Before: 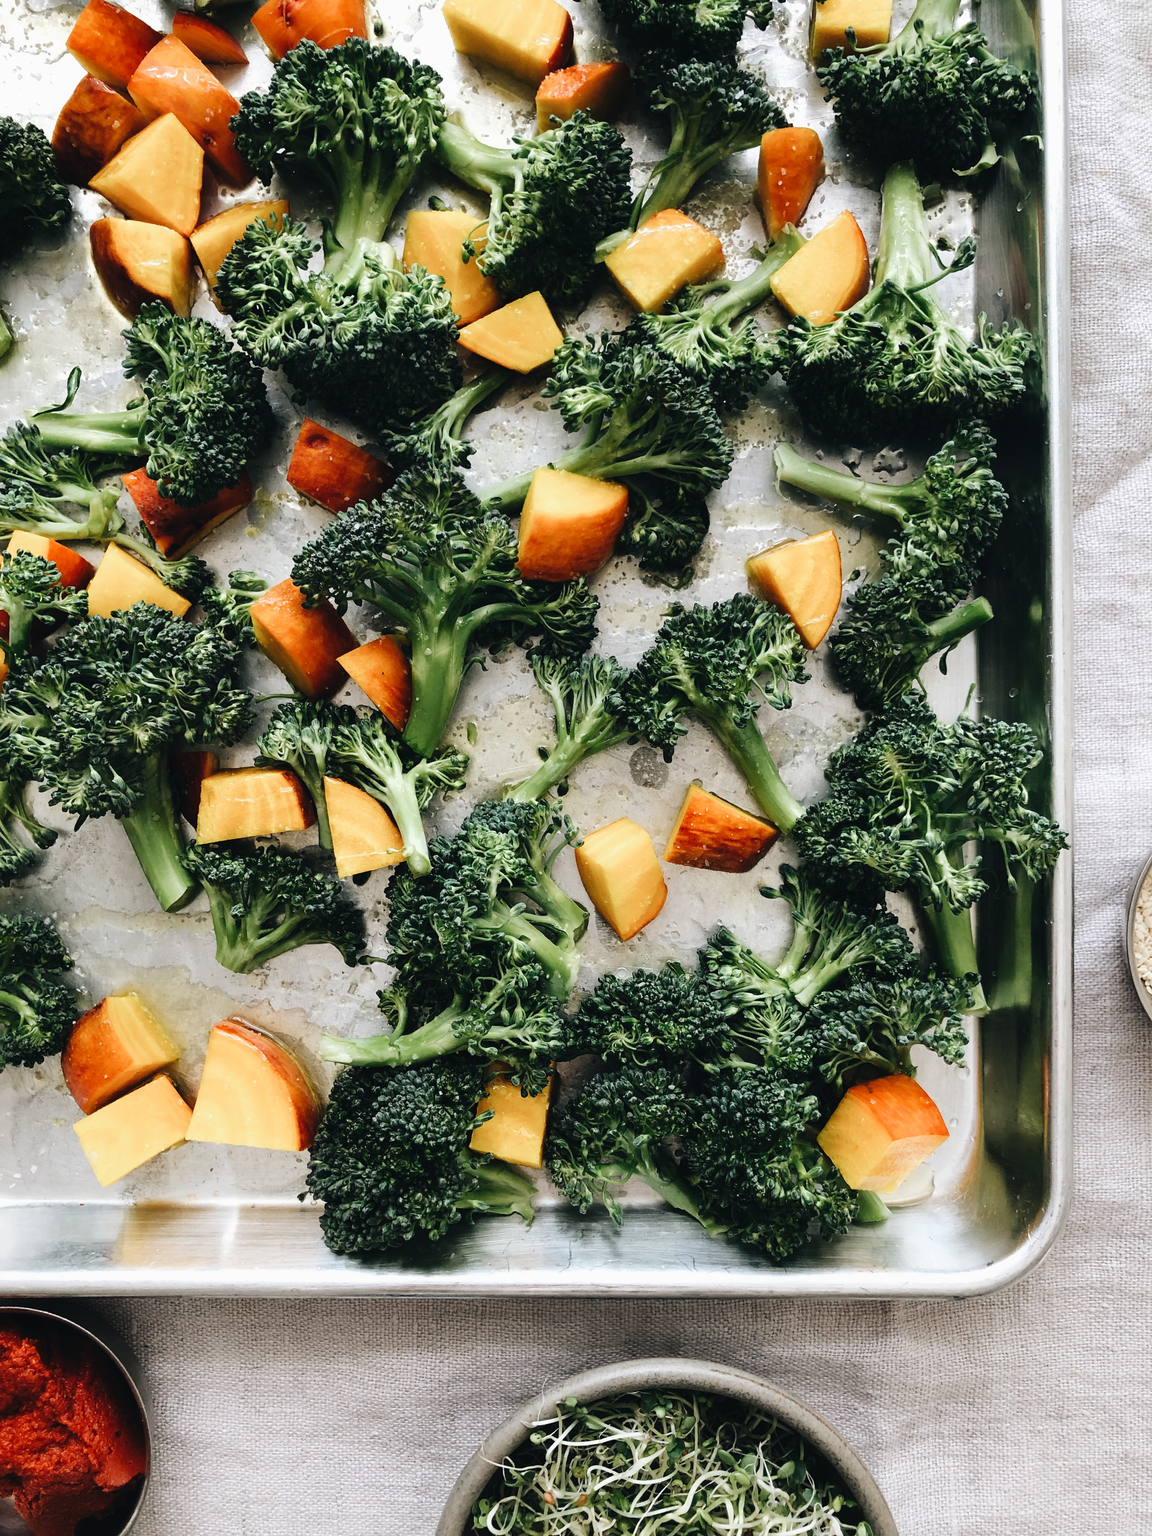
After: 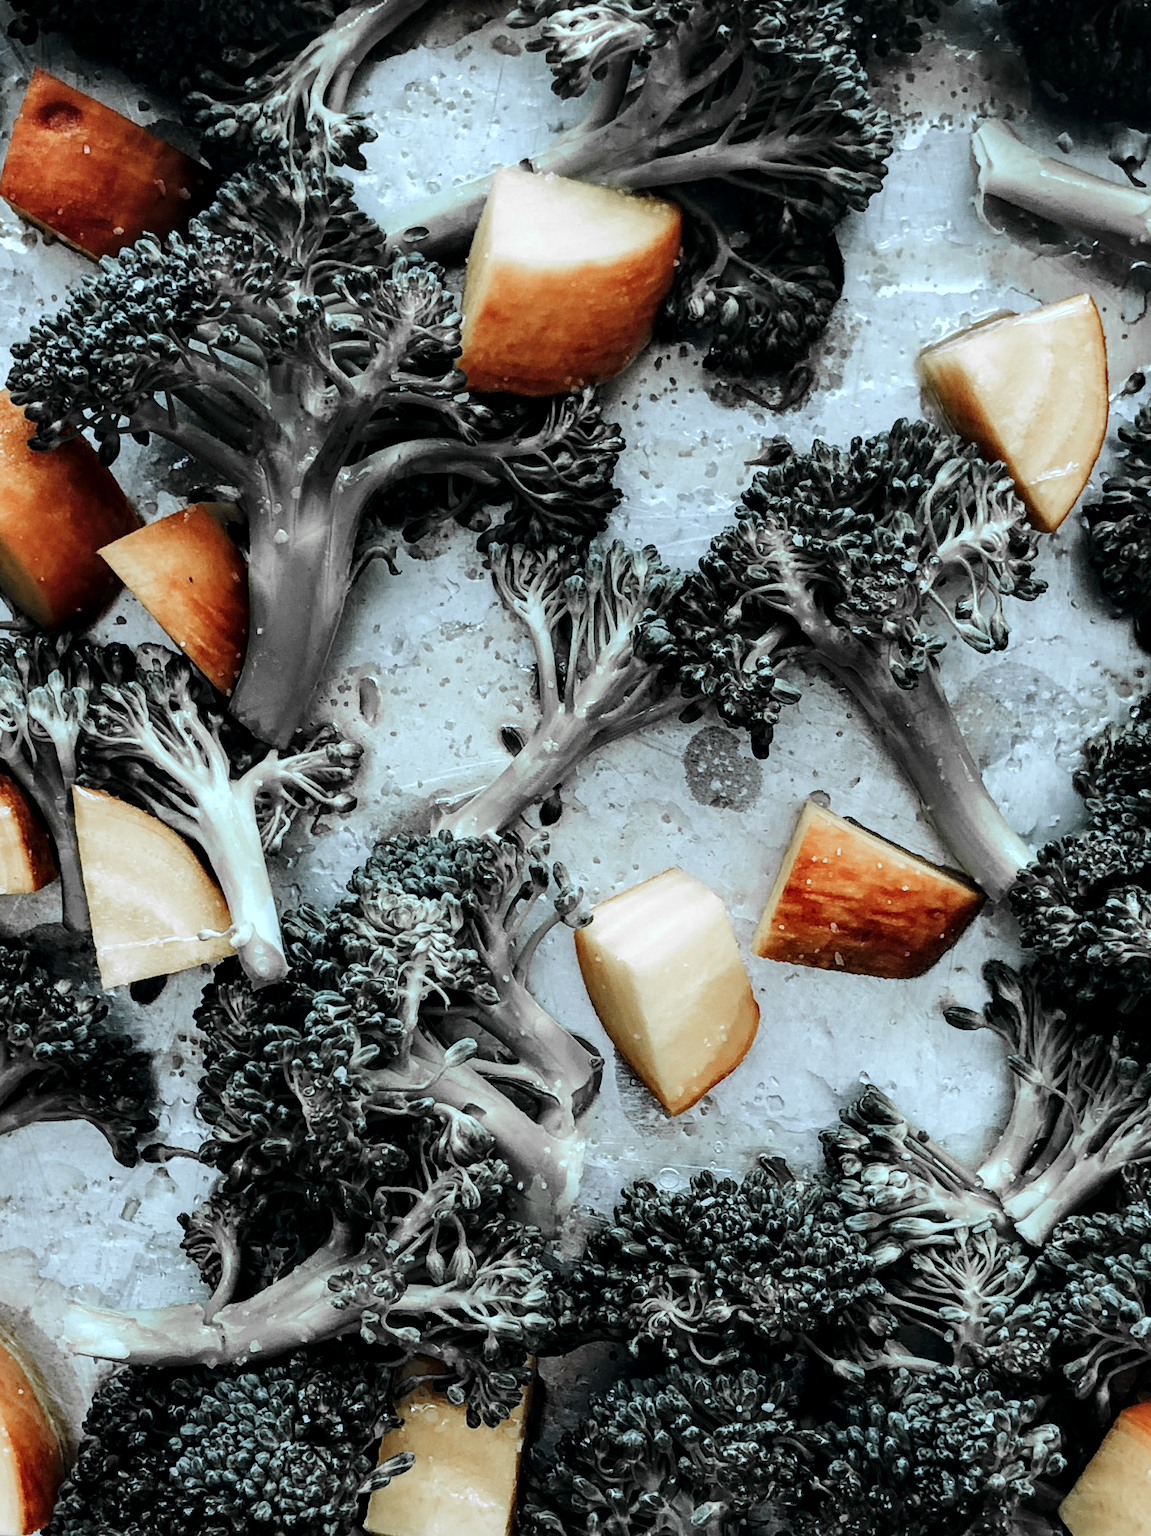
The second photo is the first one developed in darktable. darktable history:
crop: left 25%, top 25%, right 25%, bottom 25%
color correction: highlights a* -12.64, highlights b* -18.1, saturation 0.7
color zones: curves: ch1 [(0, 0.679) (0.143, 0.647) (0.286, 0.261) (0.378, -0.011) (0.571, 0.396) (0.714, 0.399) (0.857, 0.406) (1, 0.679)]
white balance: red 0.967, blue 1.049
local contrast: highlights 25%, shadows 75%, midtone range 0.75
